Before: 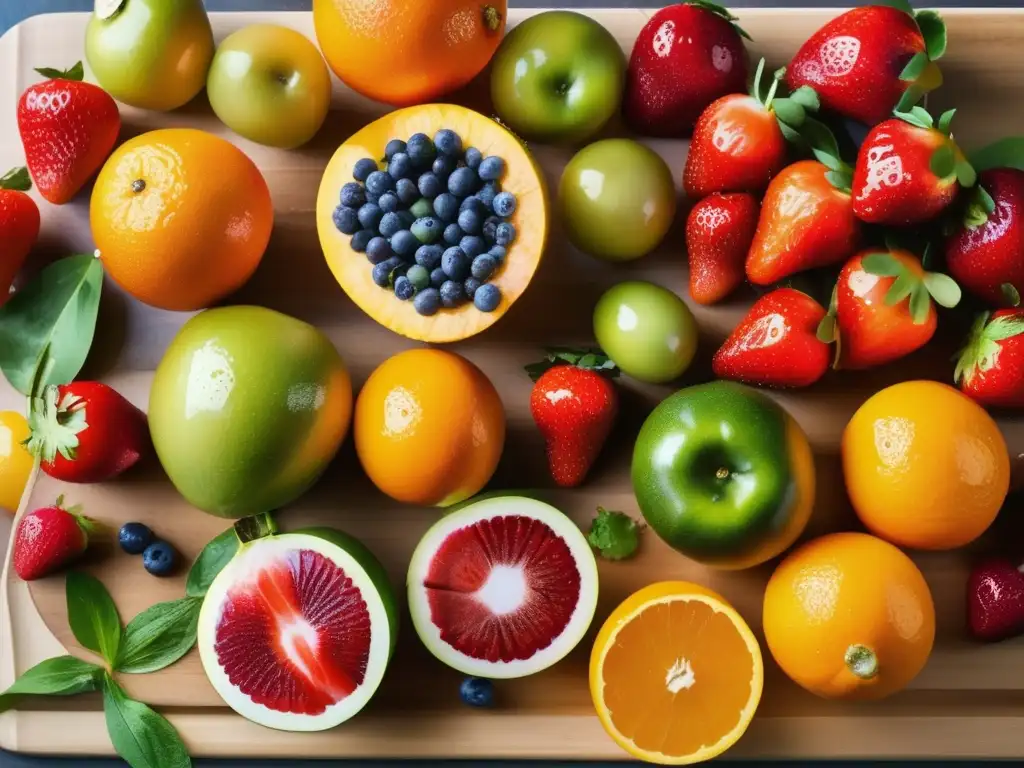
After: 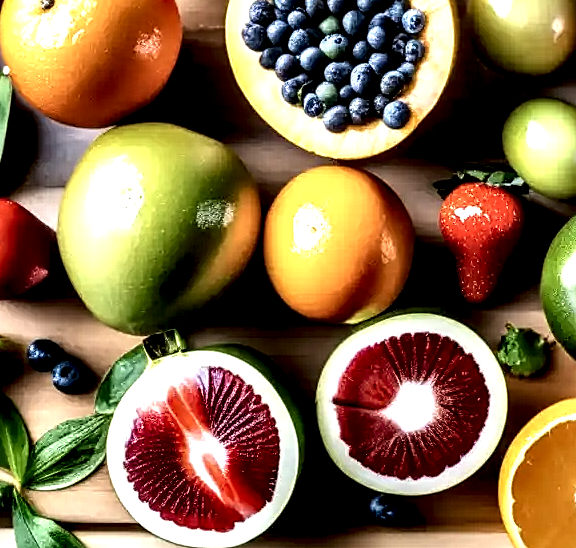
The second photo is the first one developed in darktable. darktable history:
local contrast: highlights 115%, shadows 42%, detail 293%
crop: left 8.966%, top 23.852%, right 34.699%, bottom 4.703%
exposure: compensate highlight preservation false
sharpen: on, module defaults
